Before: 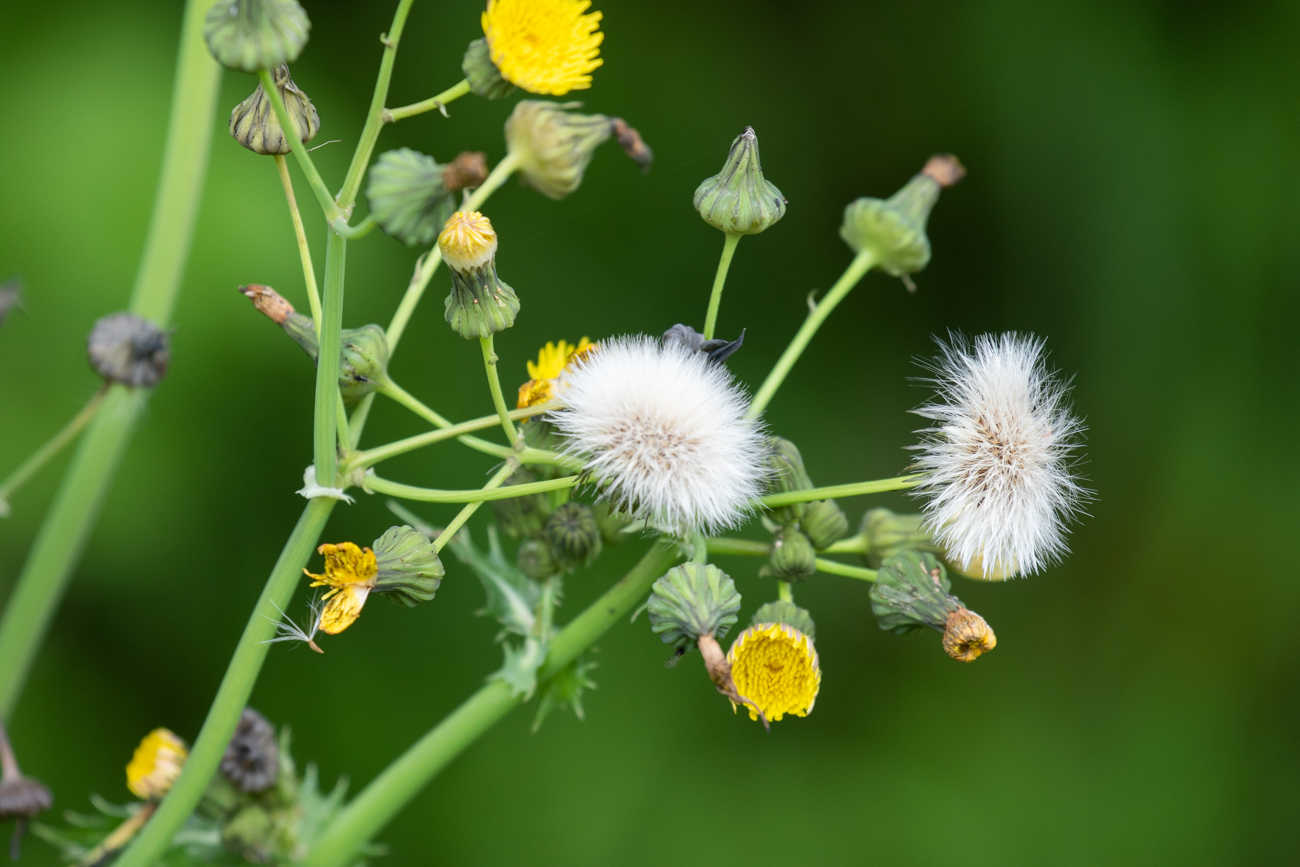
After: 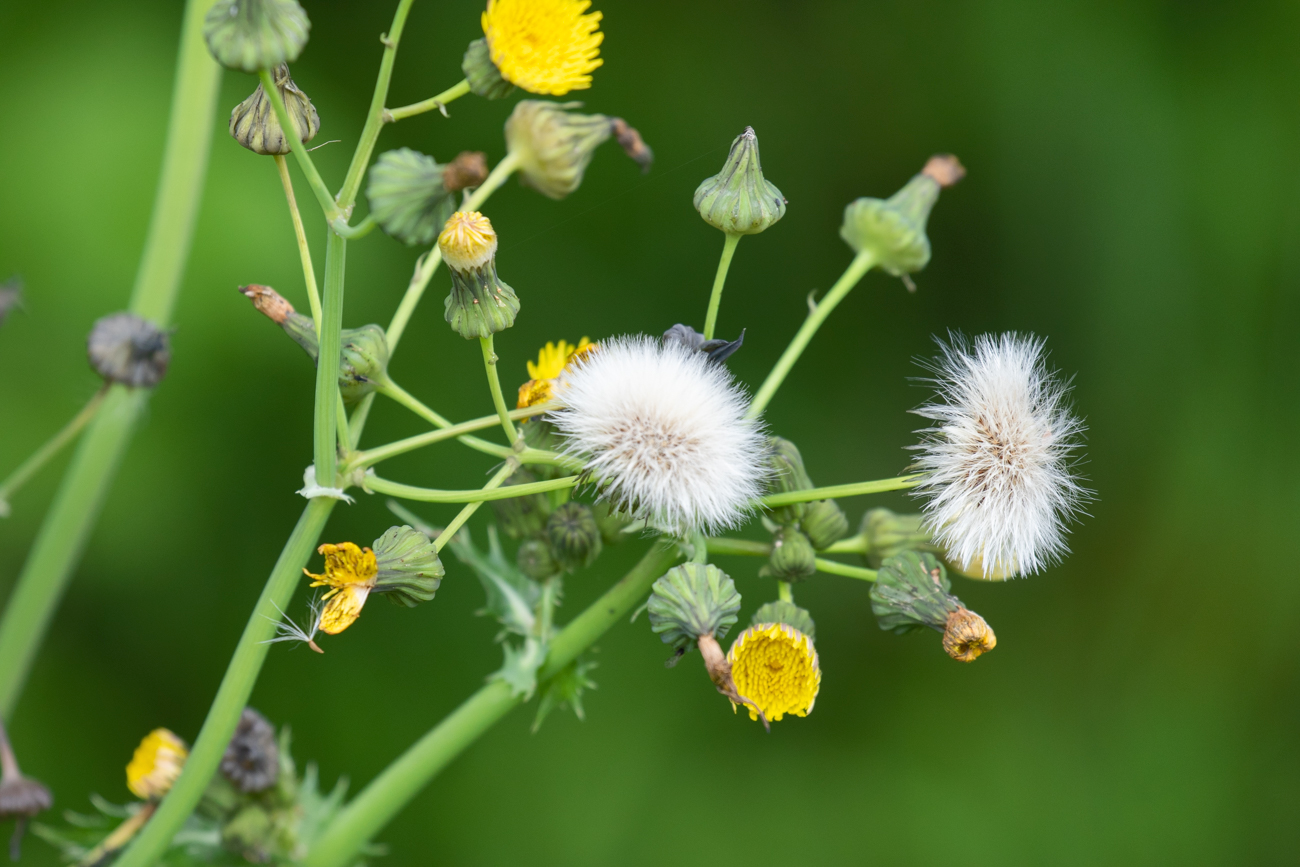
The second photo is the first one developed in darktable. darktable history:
shadows and highlights: low approximation 0.01, soften with gaussian
rgb curve: curves: ch0 [(0, 0) (0.093, 0.159) (0.241, 0.265) (0.414, 0.42) (1, 1)], compensate middle gray true, preserve colors basic power
